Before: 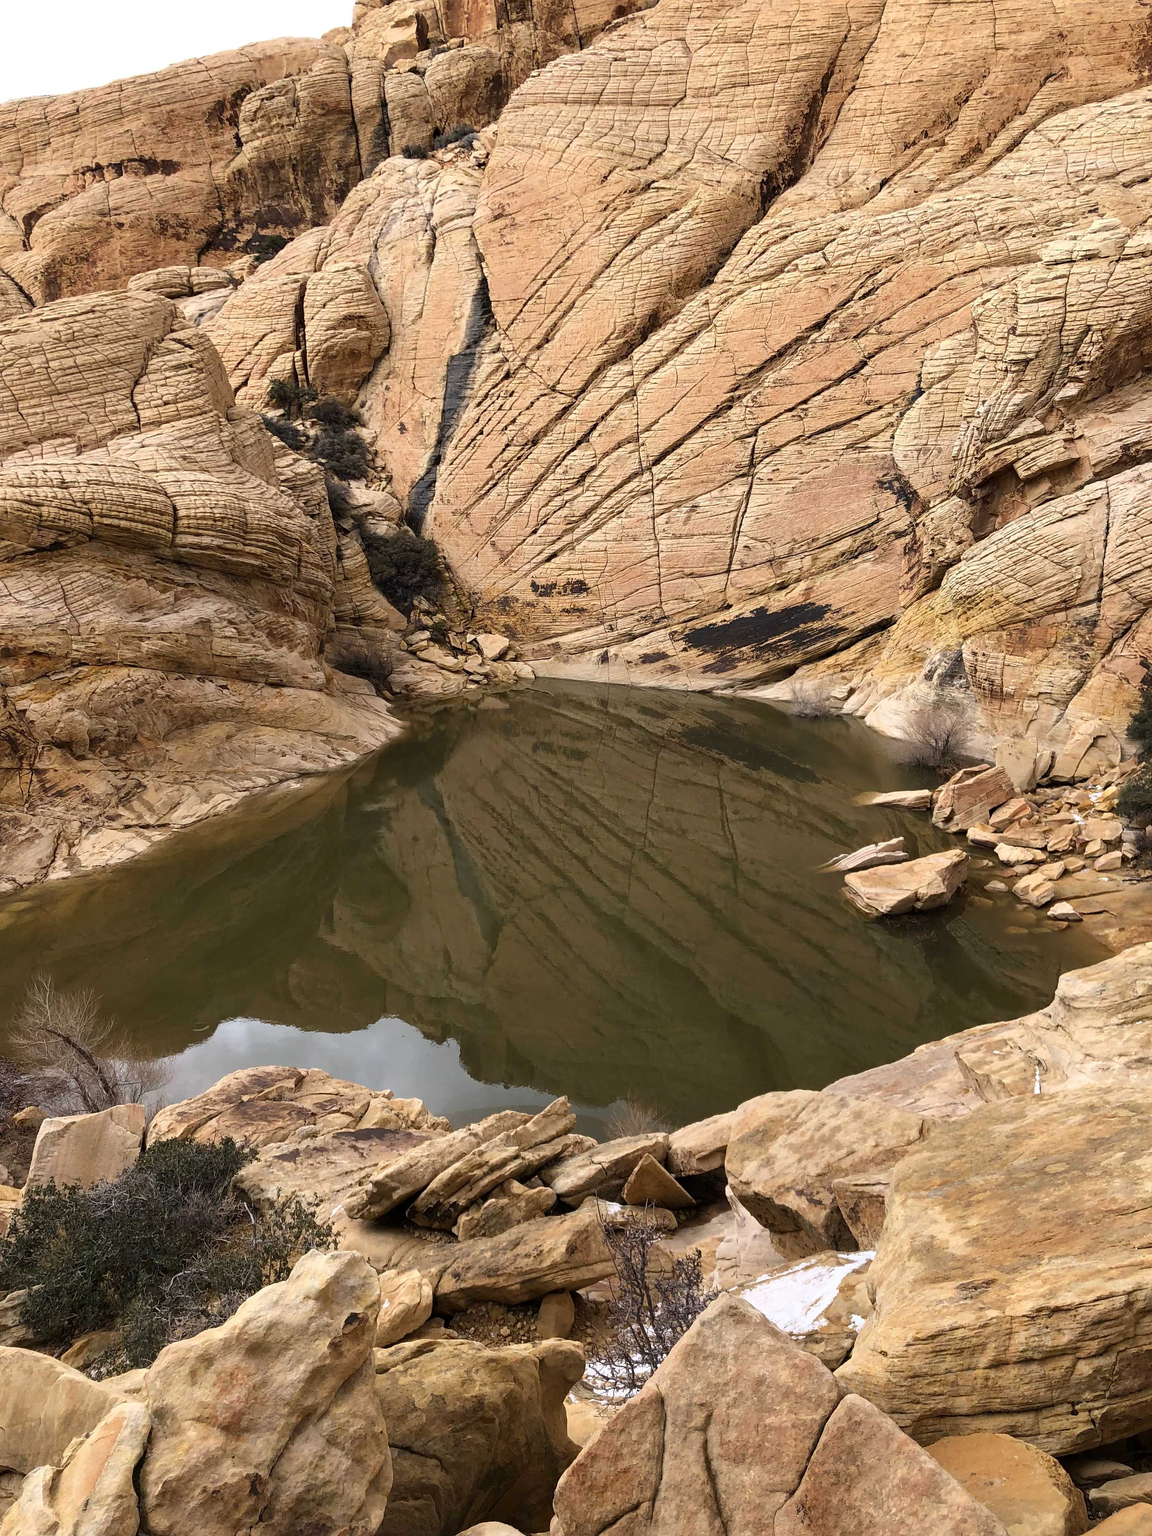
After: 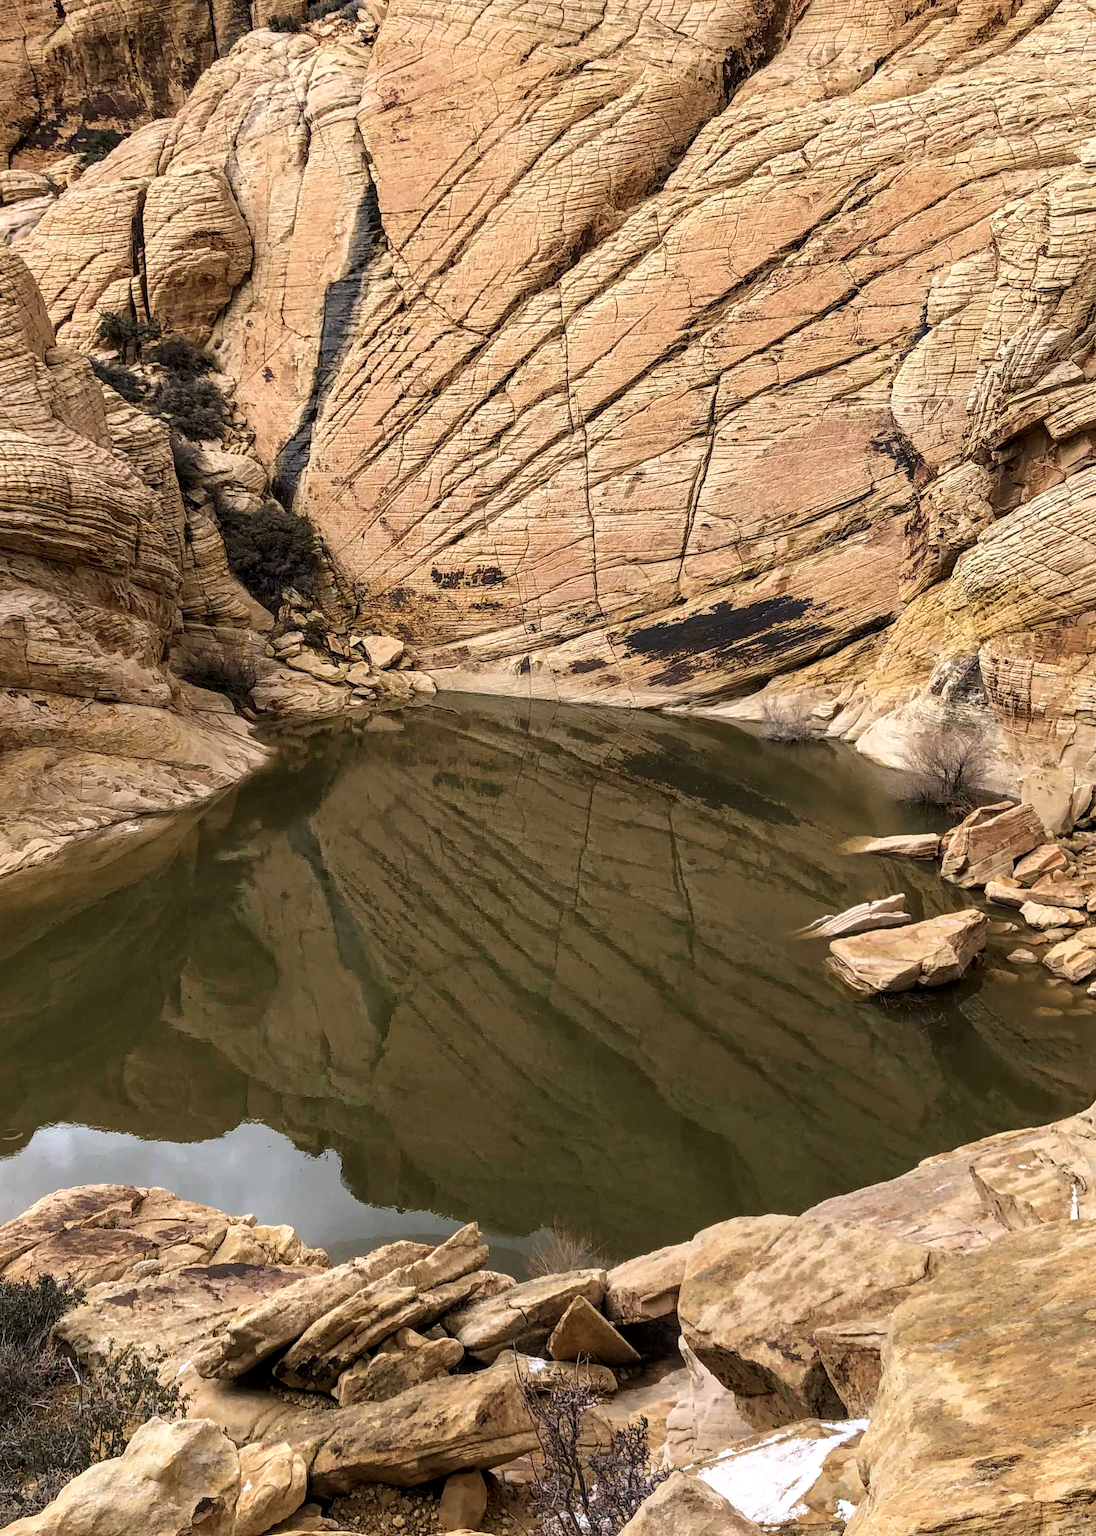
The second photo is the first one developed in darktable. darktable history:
local contrast: detail 130%
crop: left 16.611%, top 8.7%, right 8.368%, bottom 12.529%
velvia: strength 15.59%
